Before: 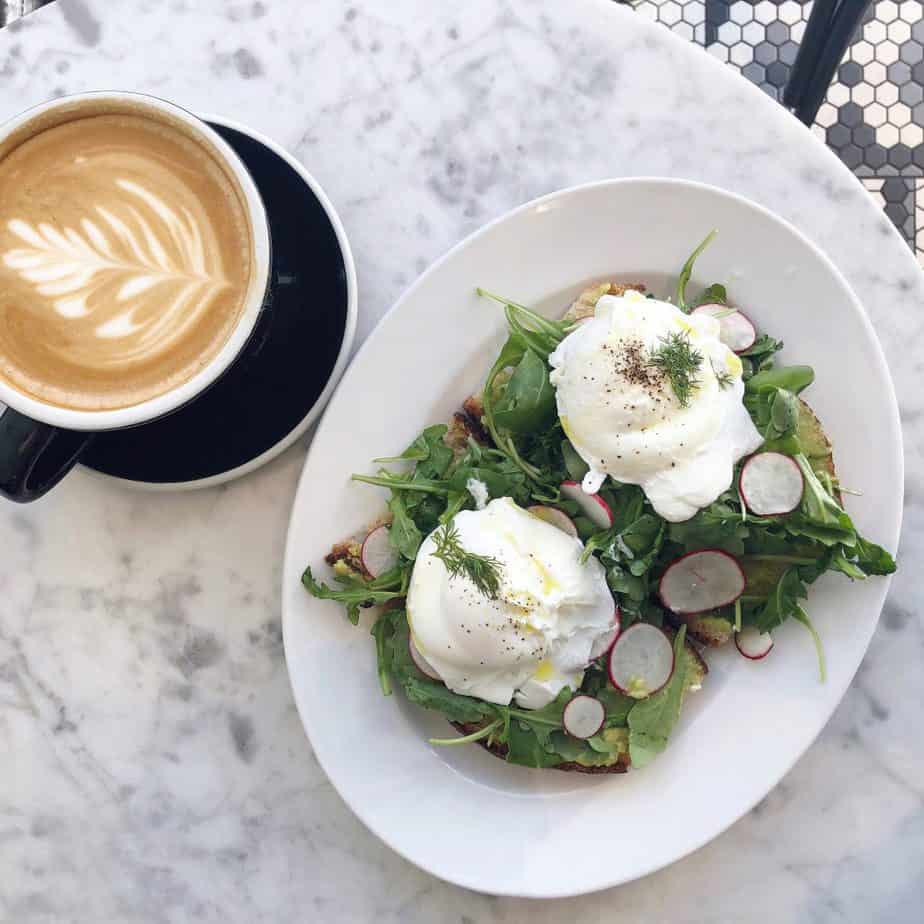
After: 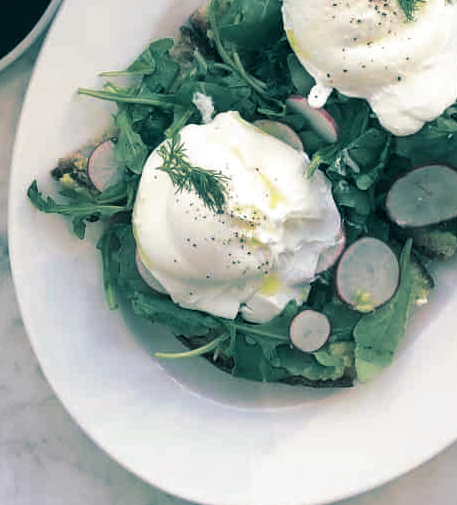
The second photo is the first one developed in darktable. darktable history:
crop: left 29.672%, top 41.786%, right 20.851%, bottom 3.487%
local contrast: mode bilateral grid, contrast 20, coarseness 50, detail 120%, midtone range 0.2
split-toning: shadows › hue 186.43°, highlights › hue 49.29°, compress 30.29%
